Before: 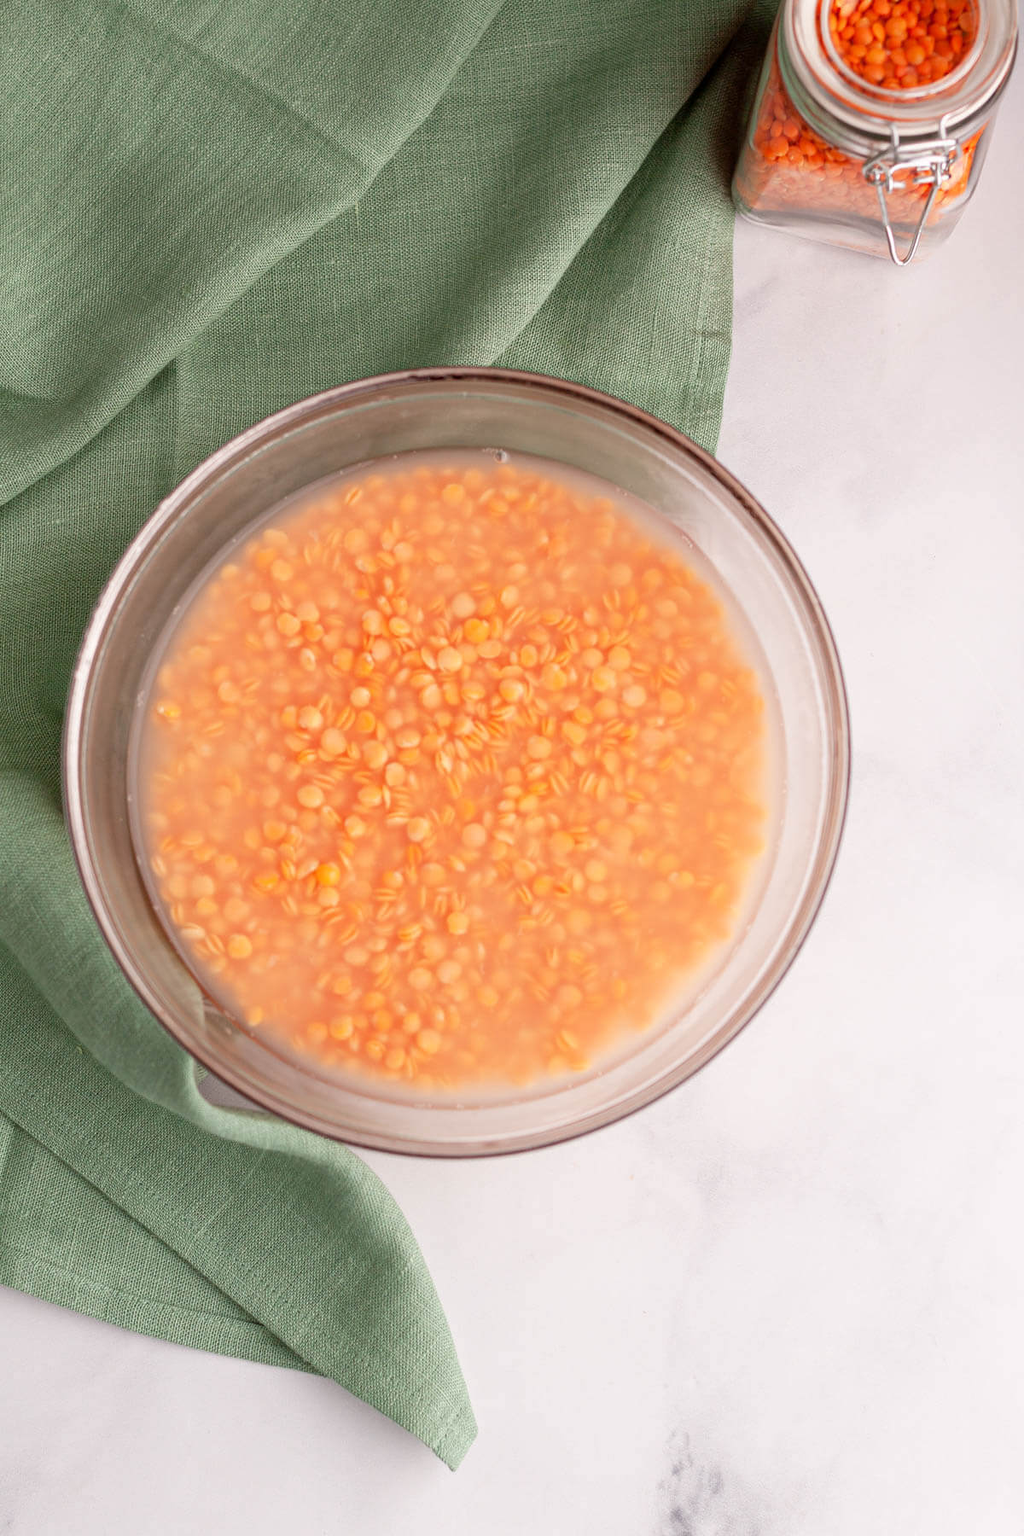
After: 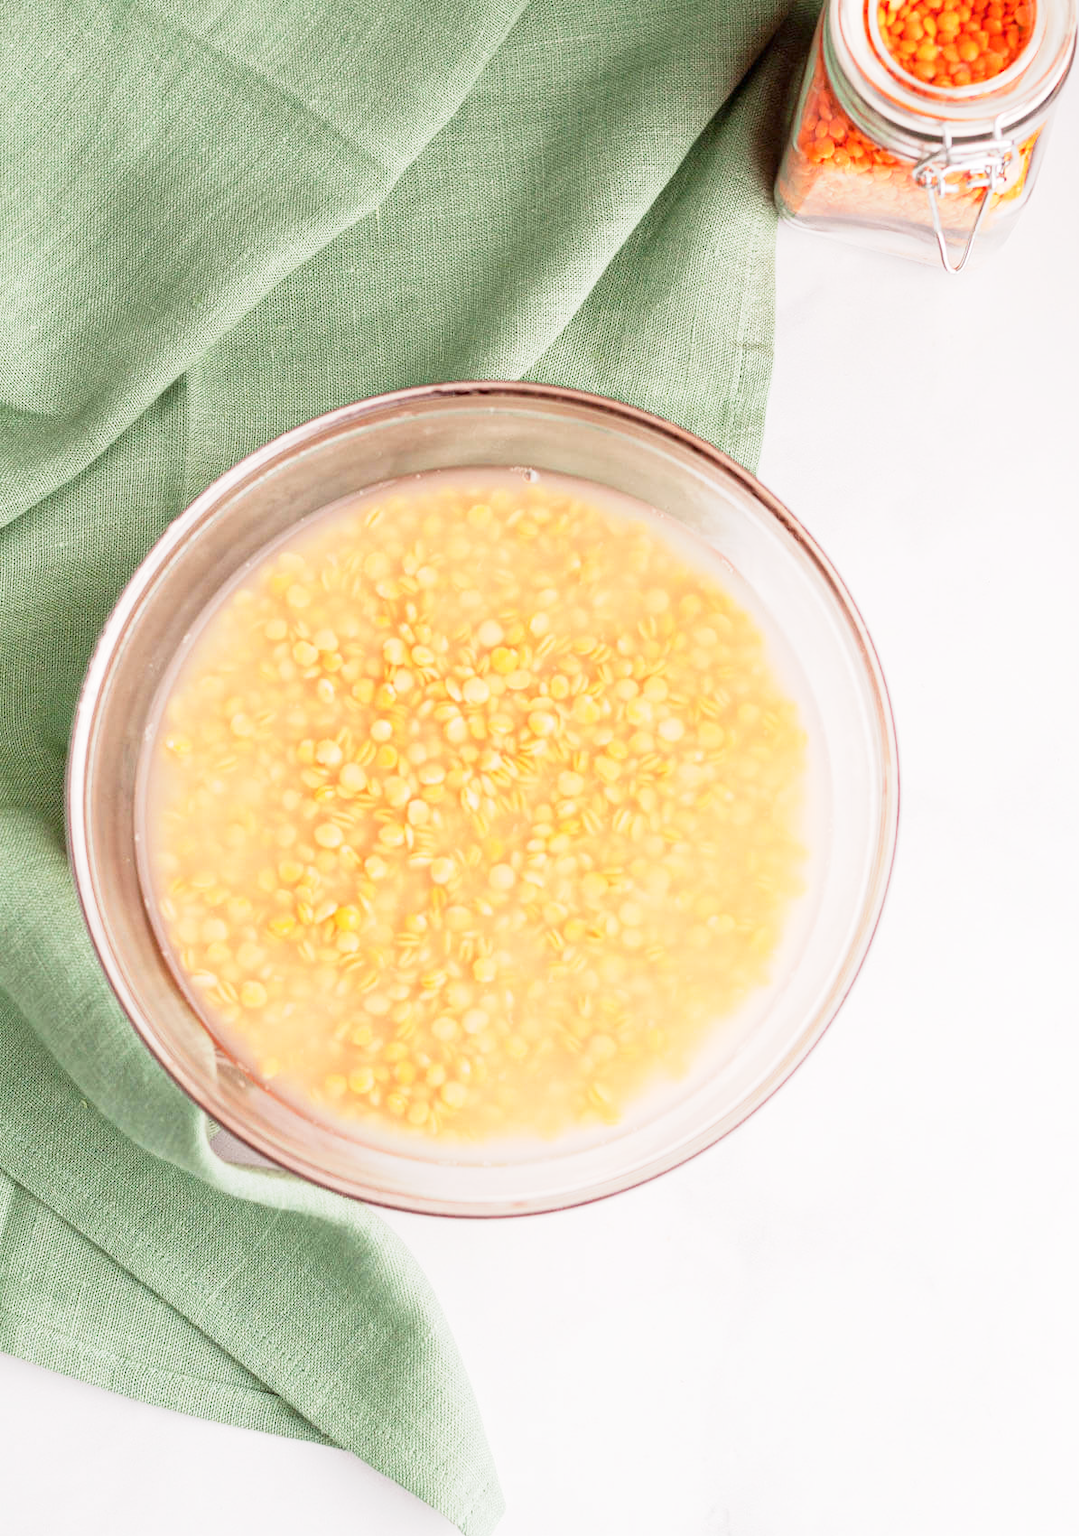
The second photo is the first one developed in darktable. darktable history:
tone equalizer: on, module defaults
crop: top 0.448%, right 0.264%, bottom 5.045%
base curve: curves: ch0 [(0, 0) (0.088, 0.125) (0.176, 0.251) (0.354, 0.501) (0.613, 0.749) (1, 0.877)], preserve colors none
exposure: black level correction 0, exposure 0.7 EV, compensate exposure bias true, compensate highlight preservation false
